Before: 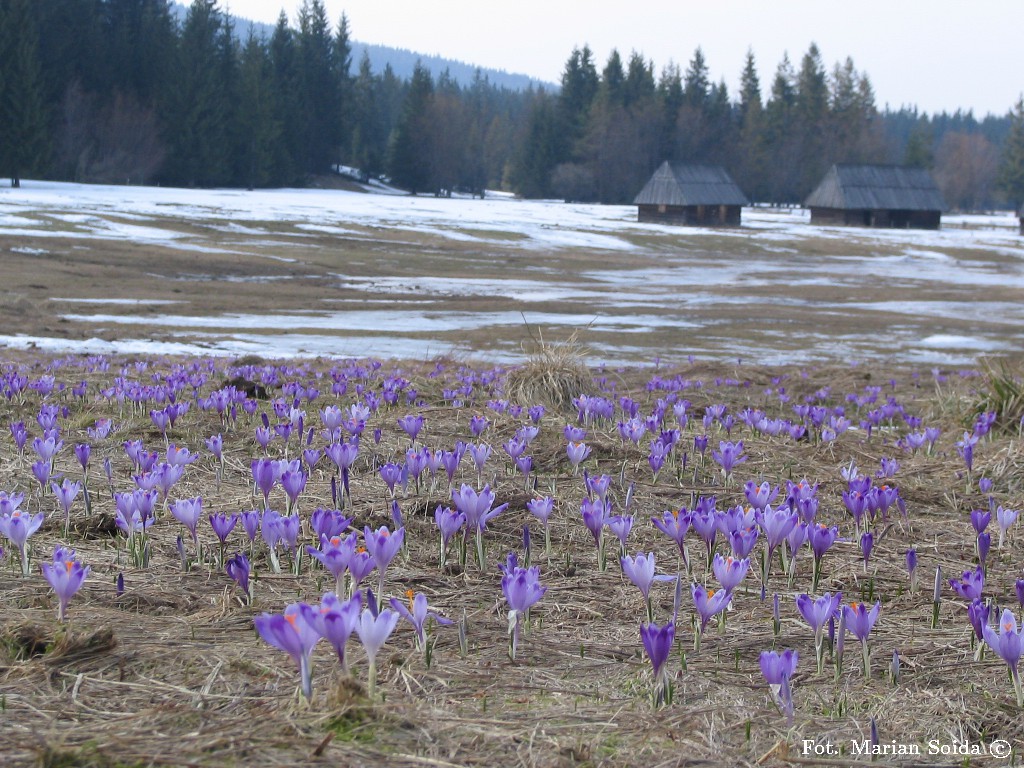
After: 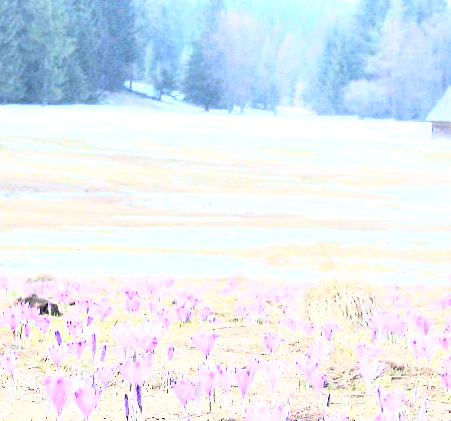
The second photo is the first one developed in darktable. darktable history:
crop: left 20.248%, top 10.86%, right 35.675%, bottom 34.321%
exposure: black level correction 0, exposure 1.9 EV, compensate highlight preservation false
rgb curve: curves: ch0 [(0, 0) (0.21, 0.15) (0.24, 0.21) (0.5, 0.75) (0.75, 0.96) (0.89, 0.99) (1, 1)]; ch1 [(0, 0.02) (0.21, 0.13) (0.25, 0.2) (0.5, 0.67) (0.75, 0.9) (0.89, 0.97) (1, 1)]; ch2 [(0, 0.02) (0.21, 0.13) (0.25, 0.2) (0.5, 0.67) (0.75, 0.9) (0.89, 0.97) (1, 1)], compensate middle gray true
